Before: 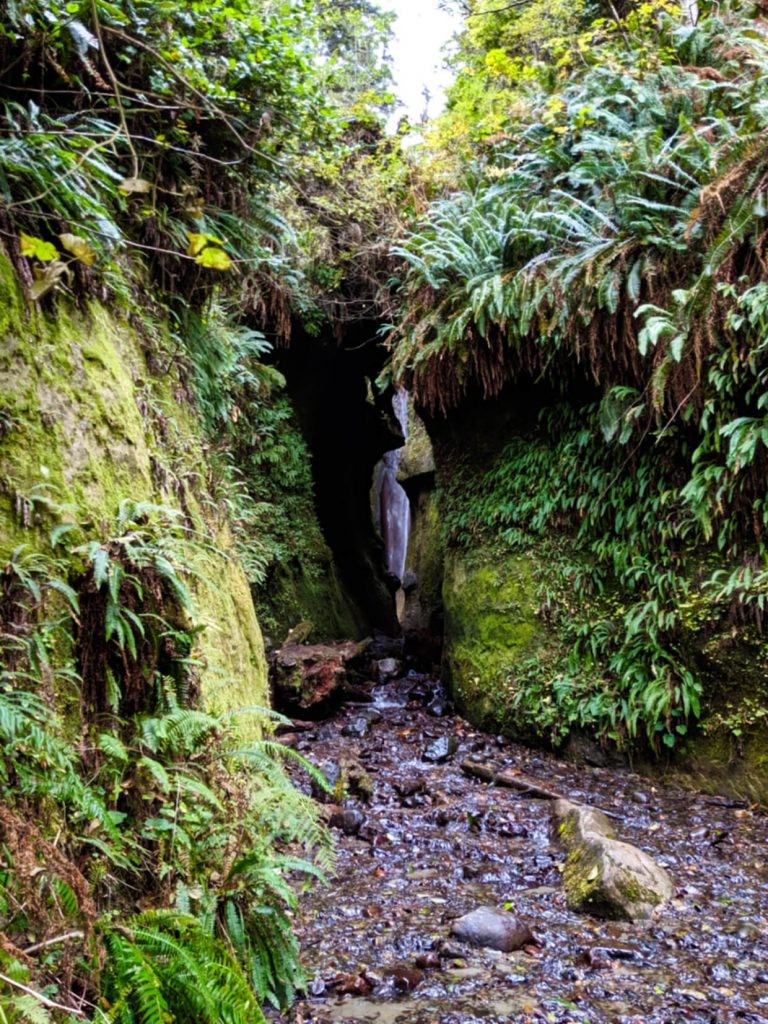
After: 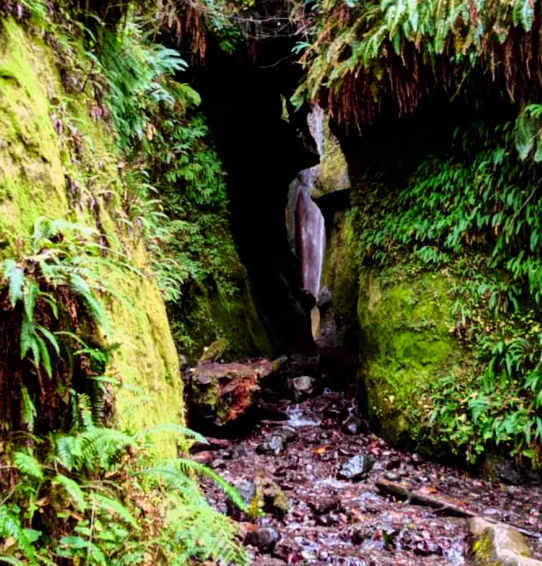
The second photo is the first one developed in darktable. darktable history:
crop: left 11.123%, top 27.61%, right 18.3%, bottom 17.034%
tone curve: curves: ch0 [(0, 0) (0.062, 0.023) (0.168, 0.142) (0.359, 0.419) (0.469, 0.544) (0.634, 0.722) (0.839, 0.909) (0.998, 0.978)]; ch1 [(0, 0) (0.437, 0.408) (0.472, 0.47) (0.502, 0.504) (0.527, 0.546) (0.568, 0.619) (0.608, 0.665) (0.669, 0.748) (0.859, 0.899) (1, 1)]; ch2 [(0, 0) (0.33, 0.301) (0.421, 0.443) (0.473, 0.498) (0.509, 0.5) (0.535, 0.564) (0.575, 0.625) (0.608, 0.667) (1, 1)], color space Lab, independent channels, preserve colors none
